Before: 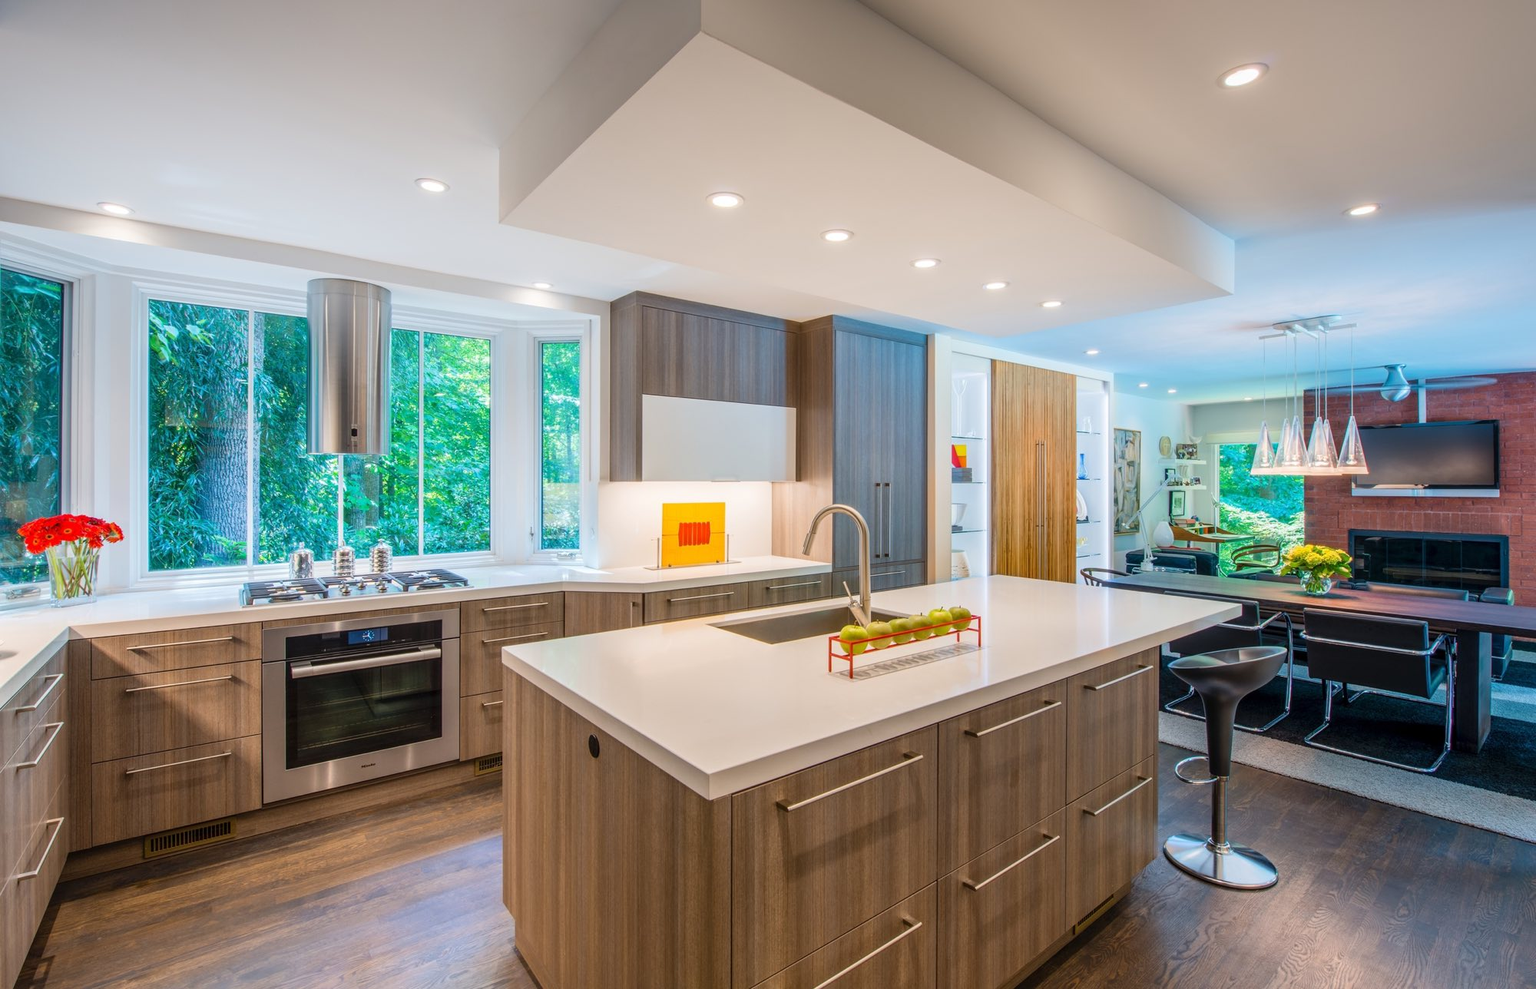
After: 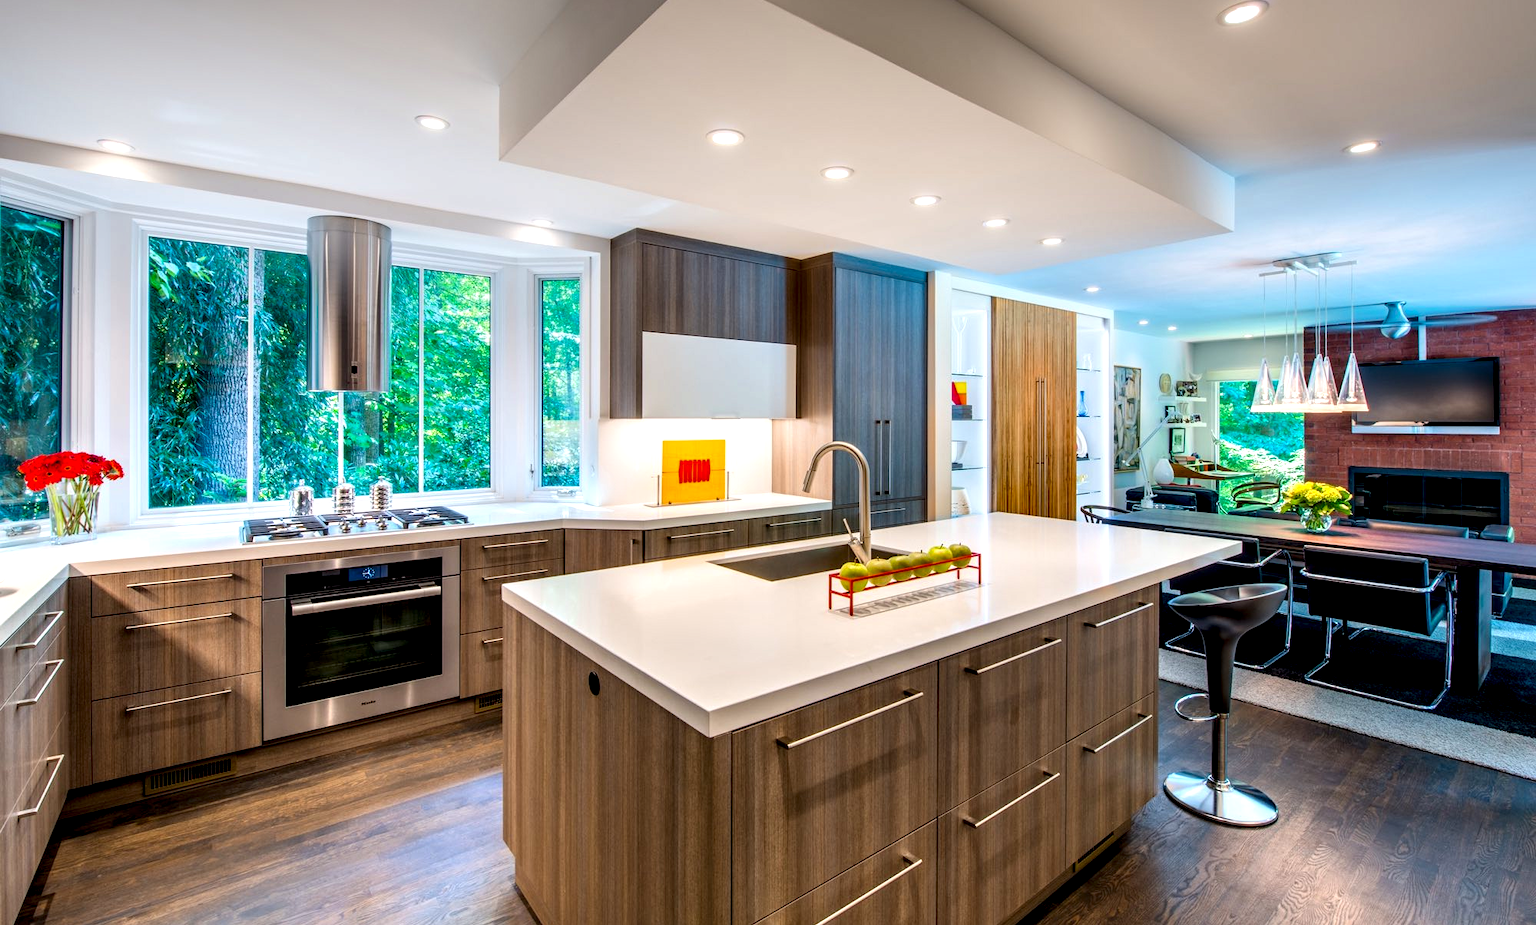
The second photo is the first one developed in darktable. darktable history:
contrast equalizer: y [[0.6 ×6], [0.55 ×6], [0 ×6], [0 ×6], [0 ×6]]
crop and rotate: top 6.405%
